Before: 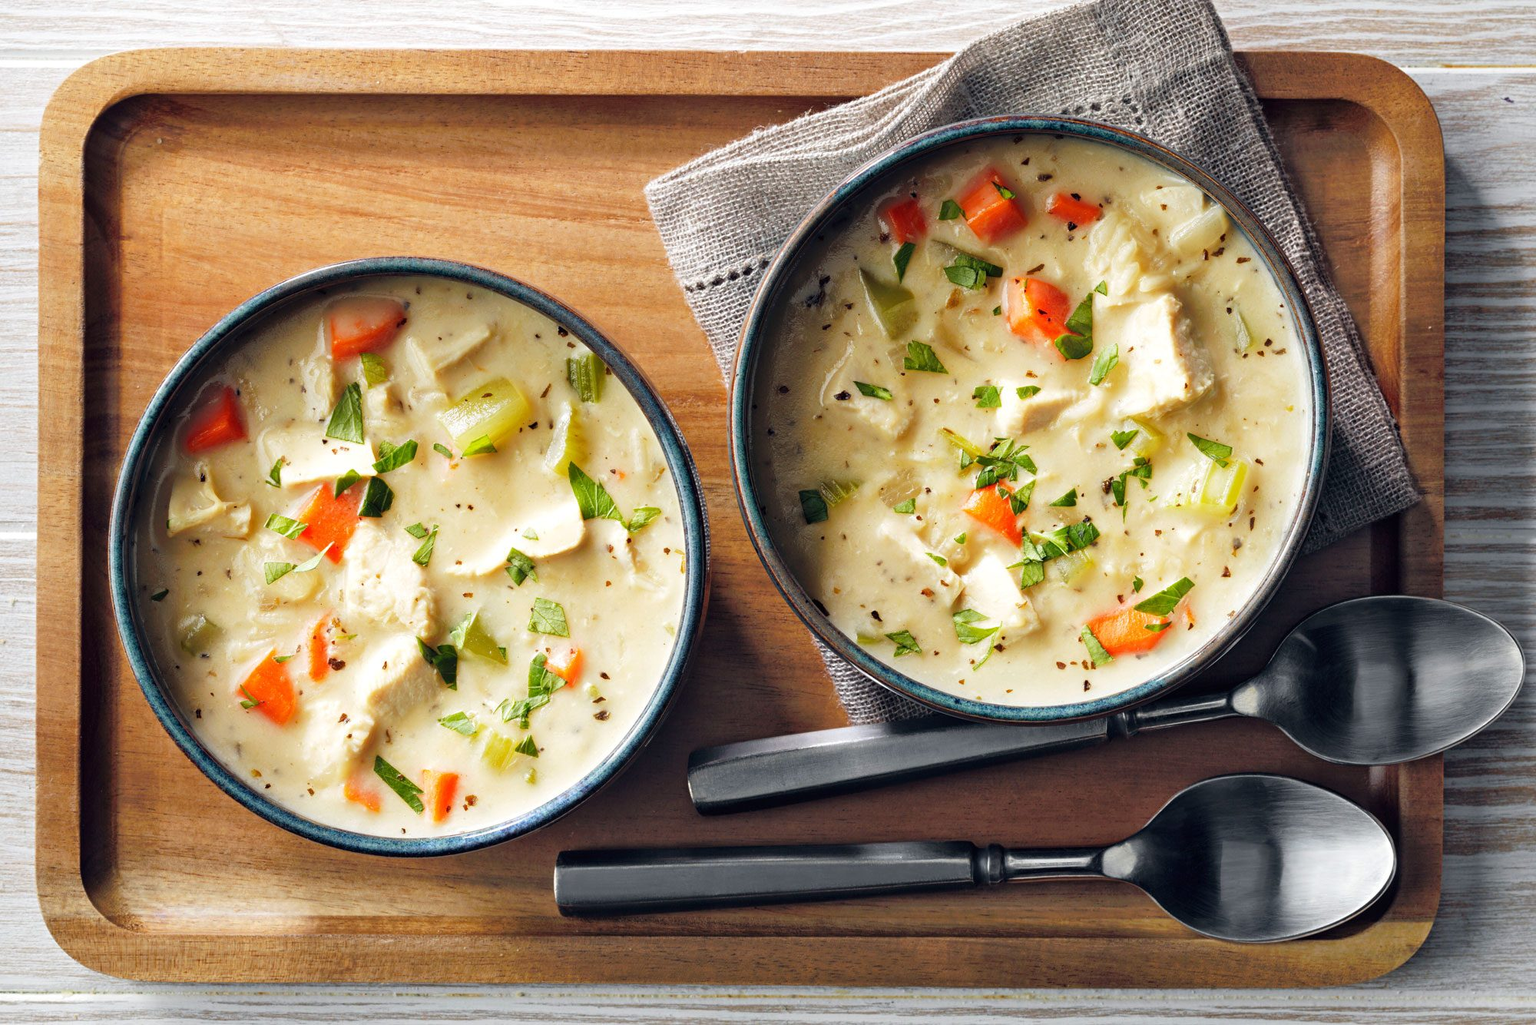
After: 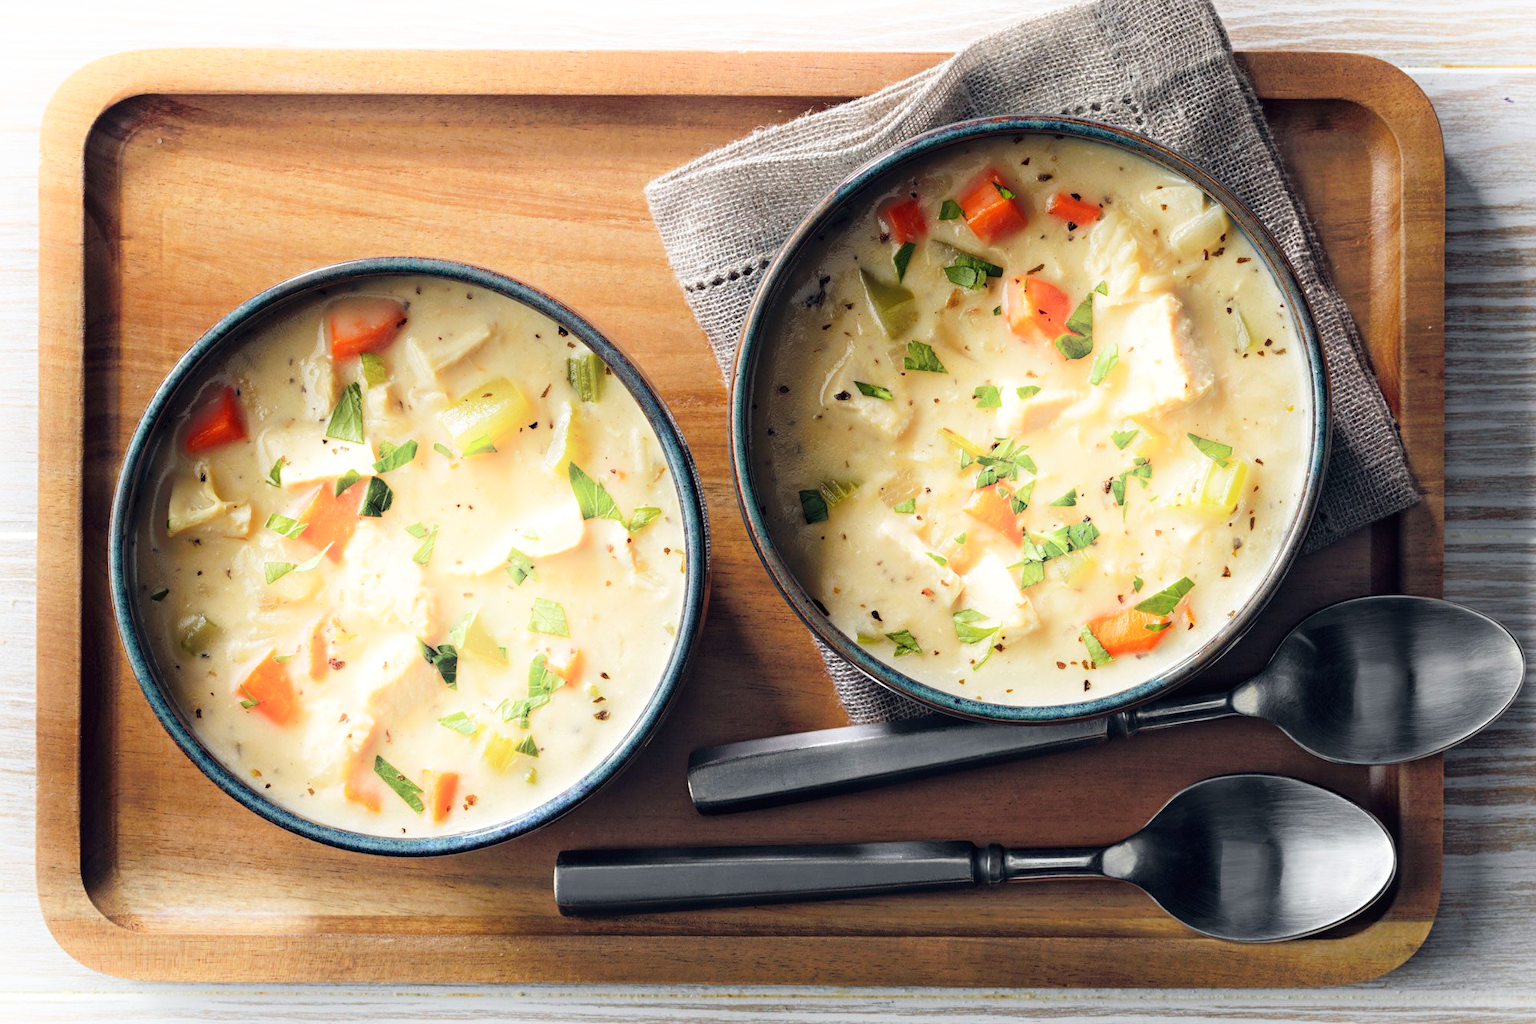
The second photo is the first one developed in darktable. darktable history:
shadows and highlights: shadows -21.86, highlights 98.05, soften with gaussian
